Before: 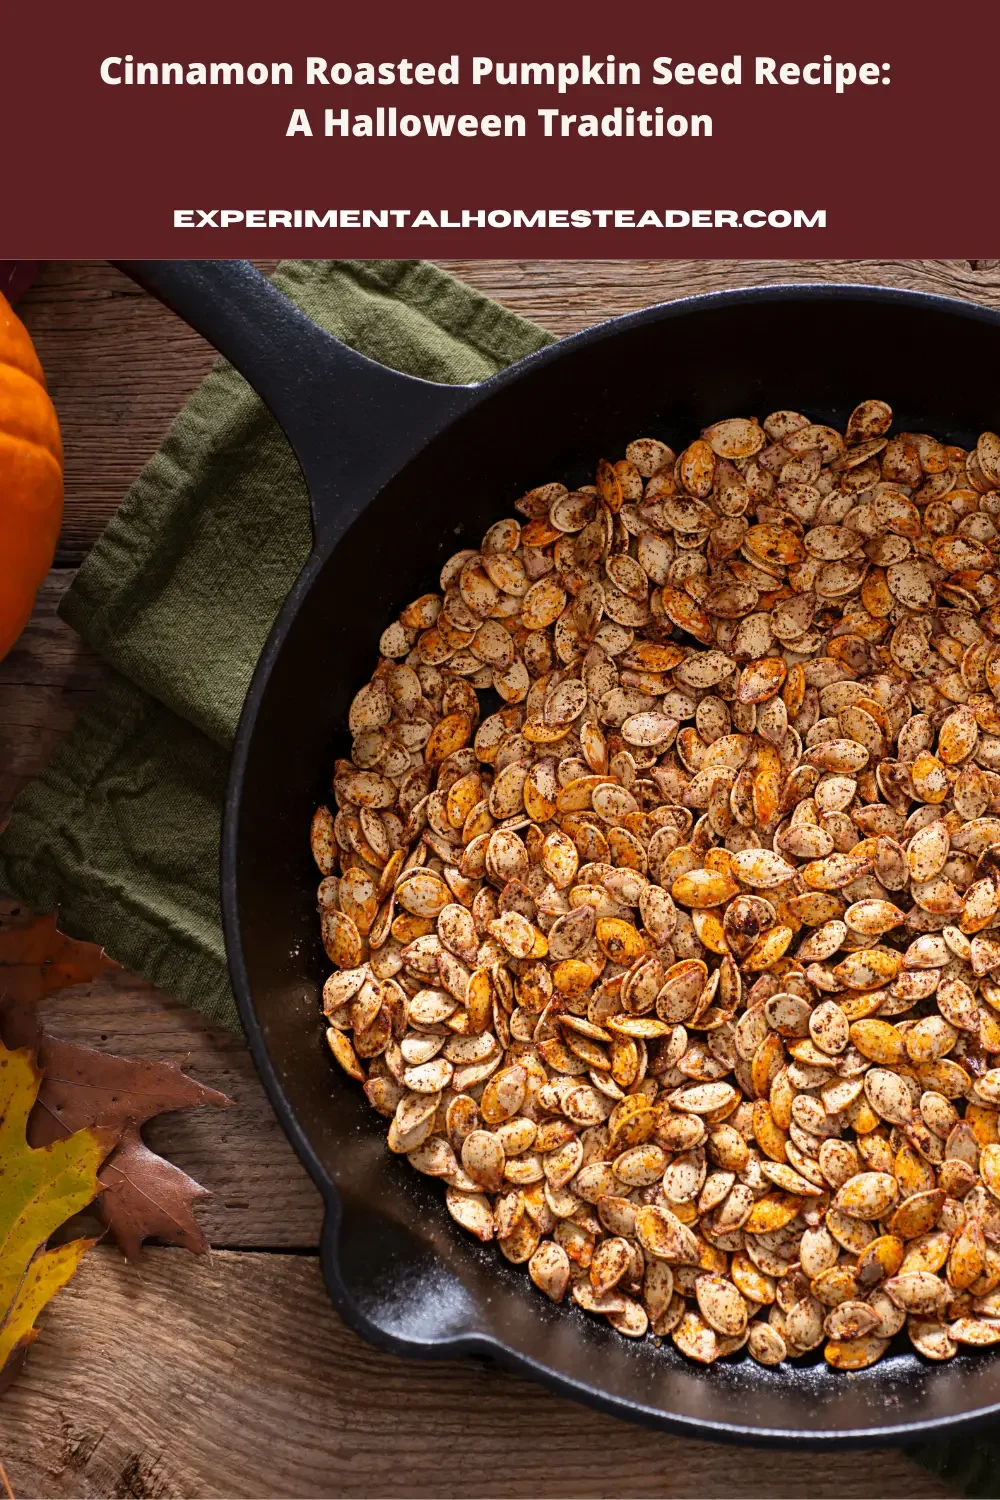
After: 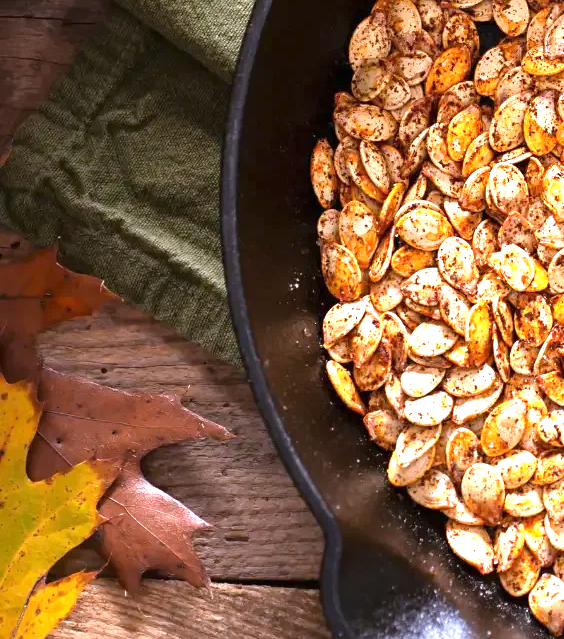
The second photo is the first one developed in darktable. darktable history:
exposure: black level correction 0, exposure 1.2 EV, compensate highlight preservation false
crop: top 44.483%, right 43.593%, bottom 12.892%
white balance: red 1.004, blue 1.096
